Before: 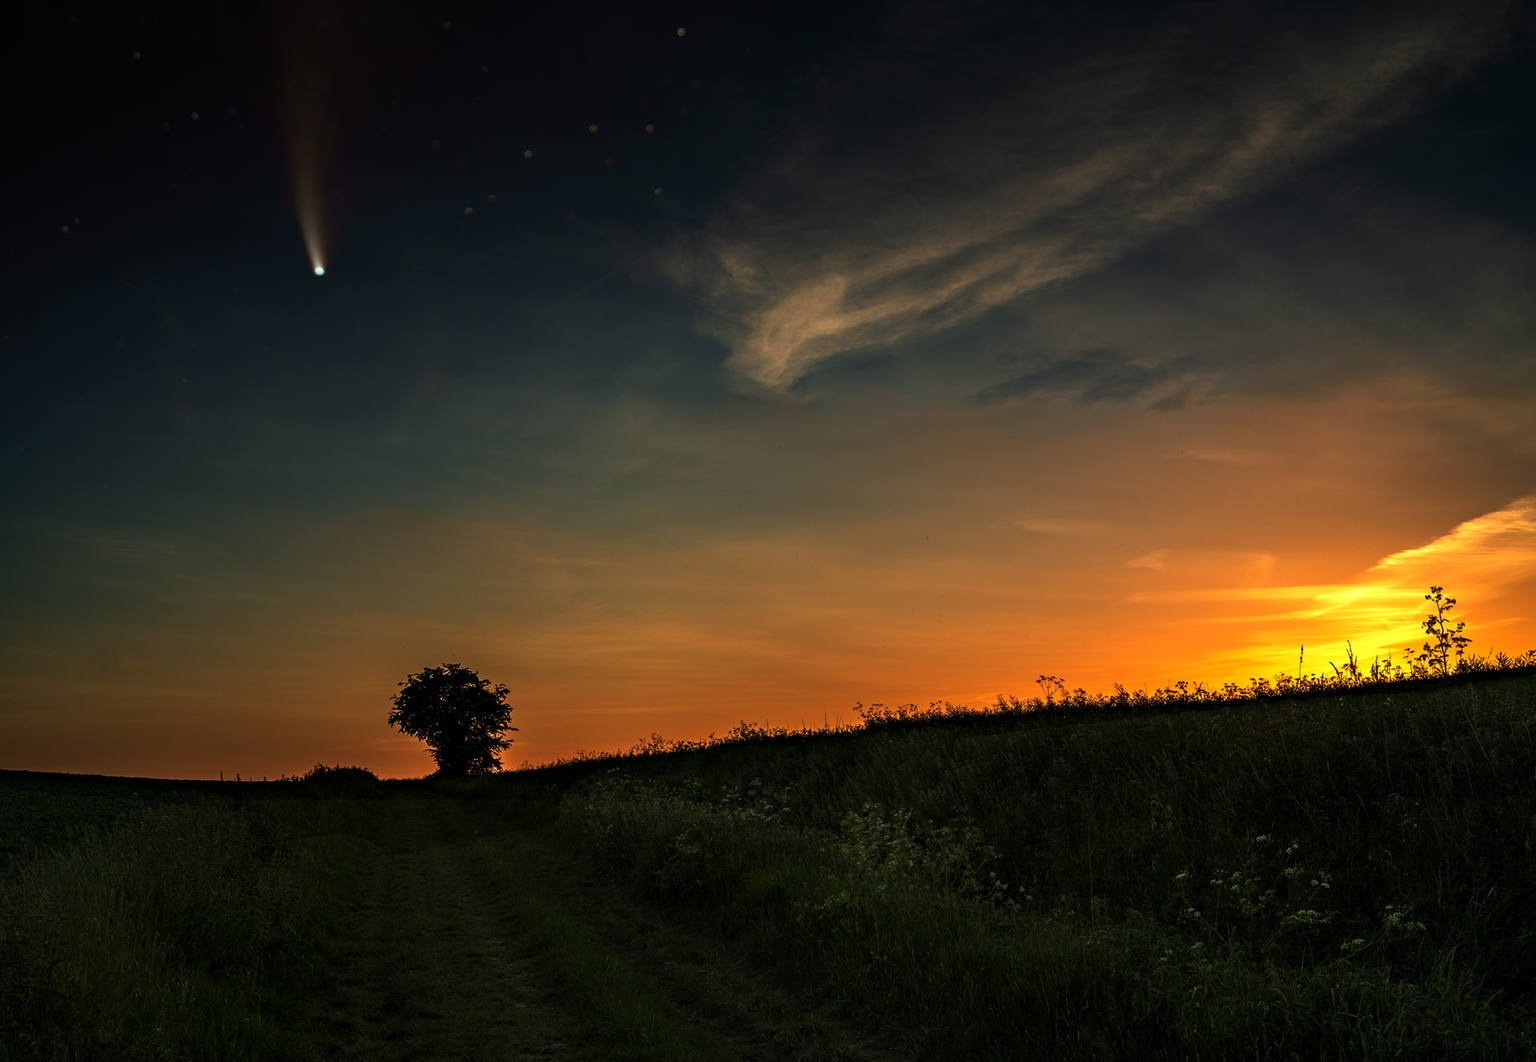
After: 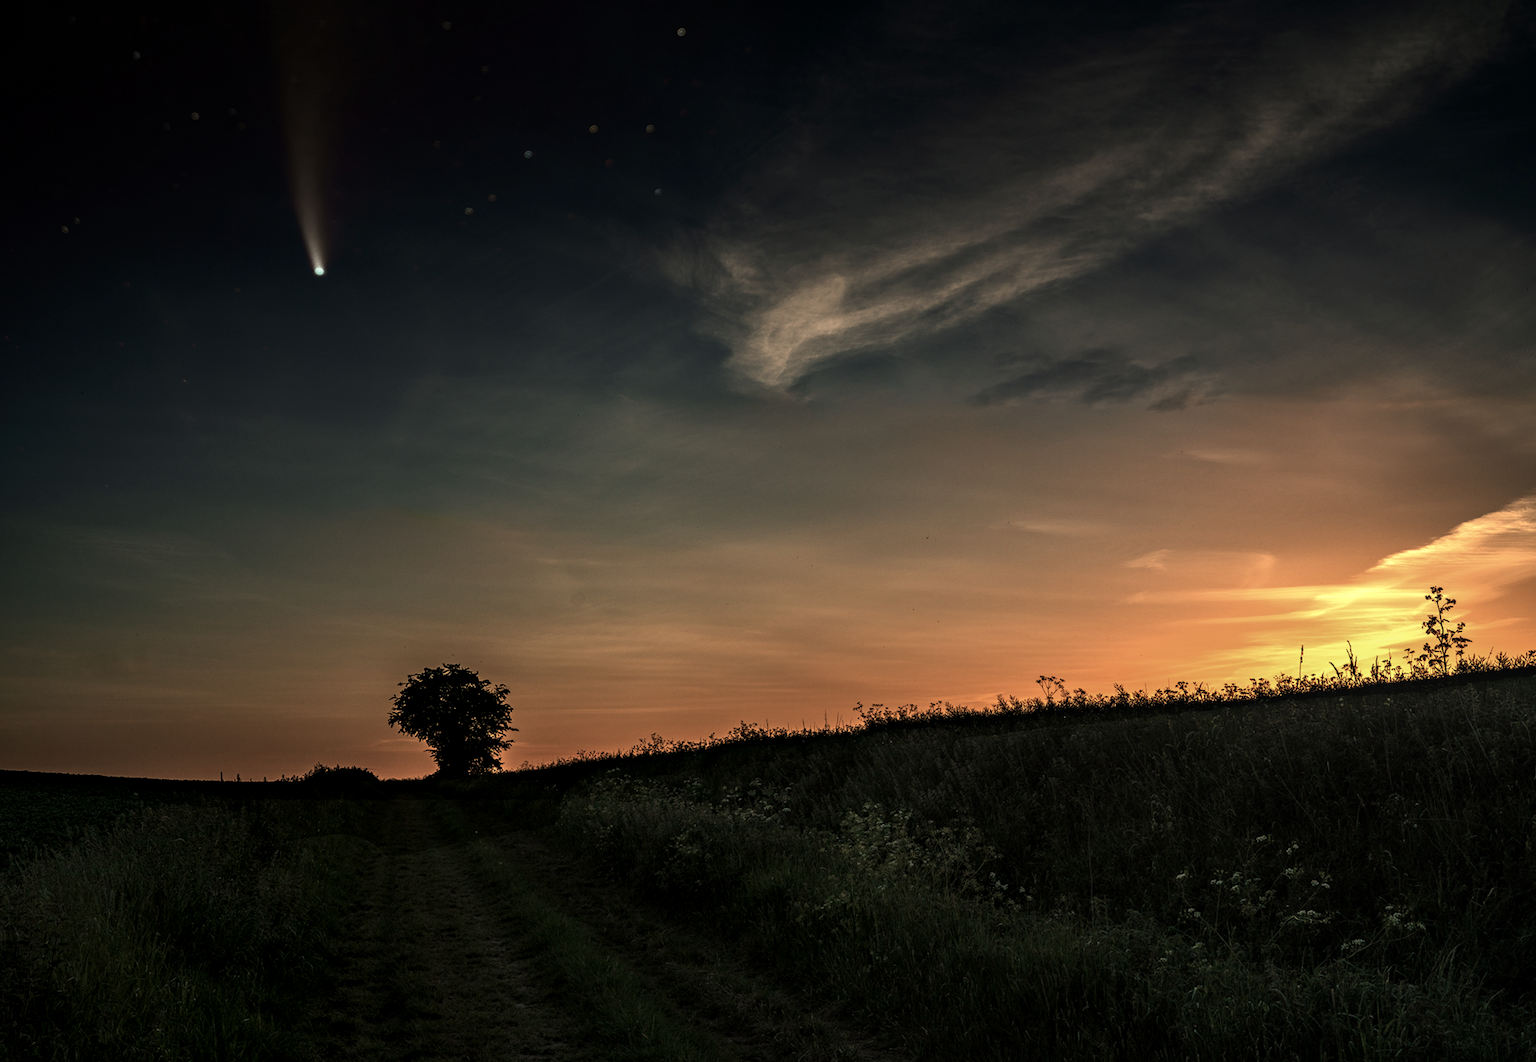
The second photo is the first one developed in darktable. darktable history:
local contrast: on, module defaults
contrast brightness saturation: contrast 0.1, saturation -0.36
